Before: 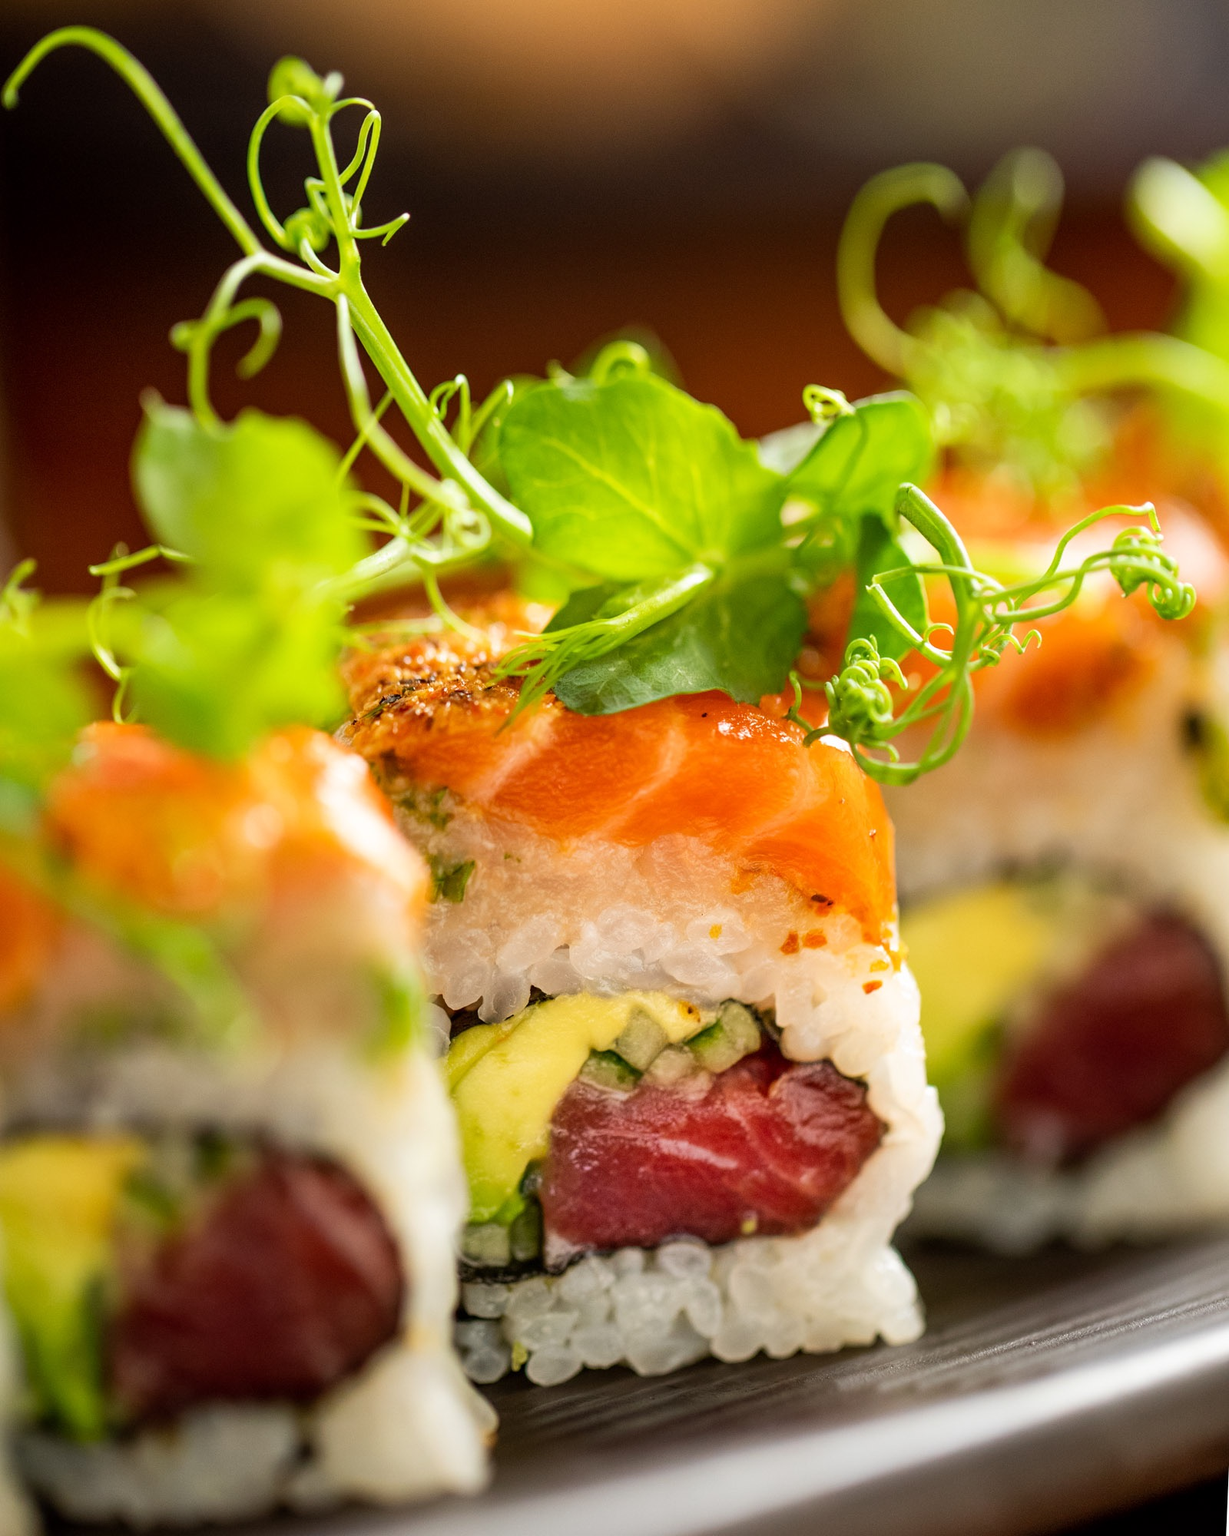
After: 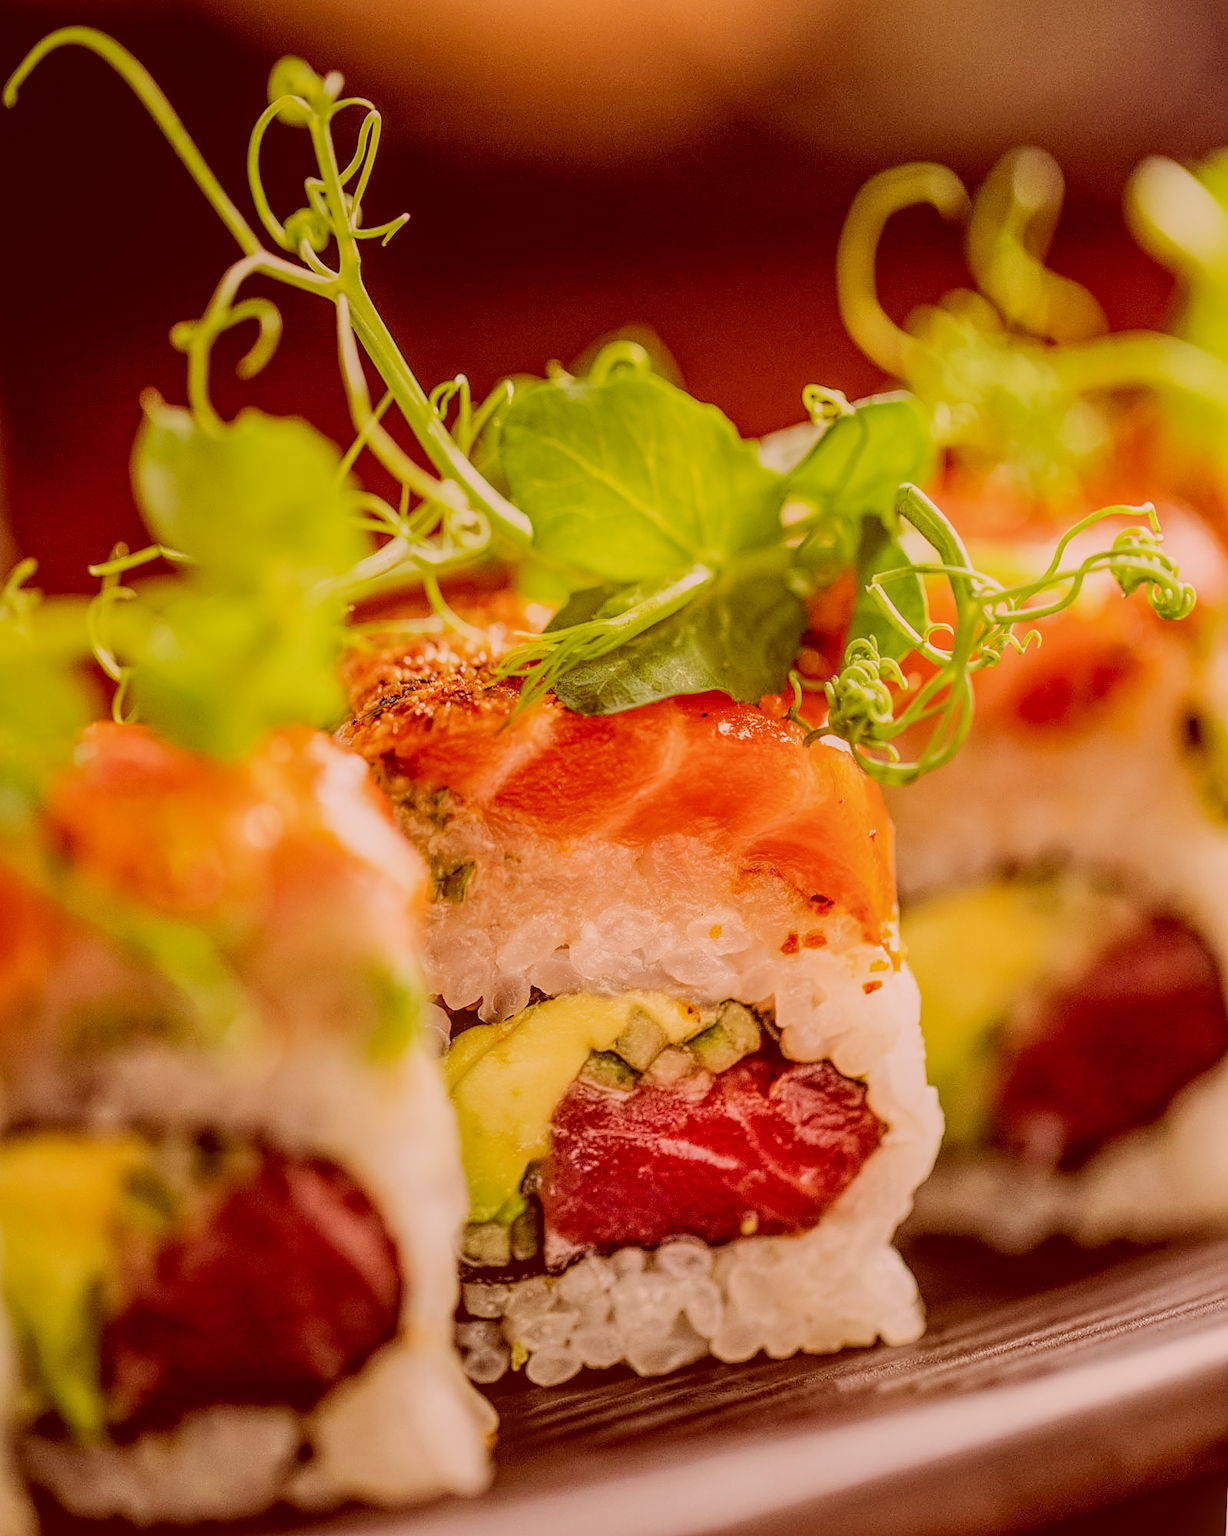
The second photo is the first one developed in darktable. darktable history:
local contrast: highlights 67%, shadows 35%, detail 166%, midtone range 0.2
sharpen: on, module defaults
filmic rgb: black relative exposure -6.08 EV, white relative exposure 6.95 EV, threshold 2.98 EV, hardness 2.26, enable highlight reconstruction true
color correction: highlights a* 9.4, highlights b* 8.52, shadows a* 39.85, shadows b* 39.98, saturation 0.801
contrast brightness saturation: contrast 0.101, brightness 0.036, saturation 0.094
haze removal: compatibility mode true, adaptive false
